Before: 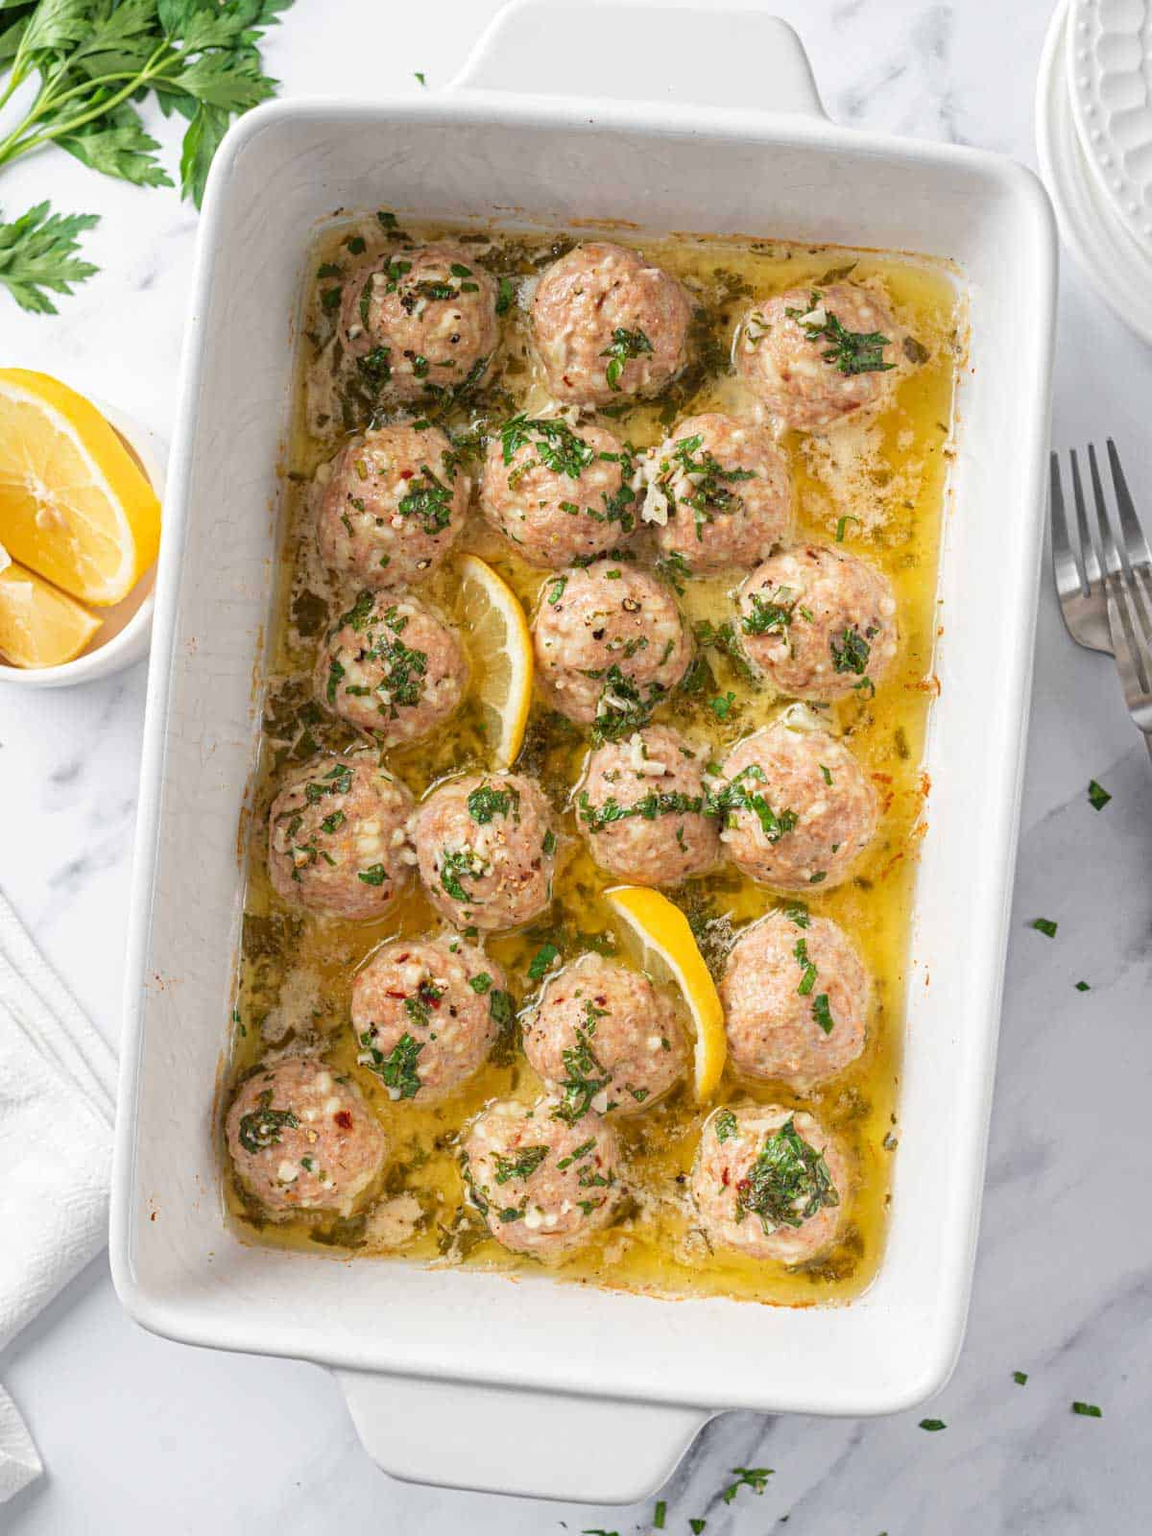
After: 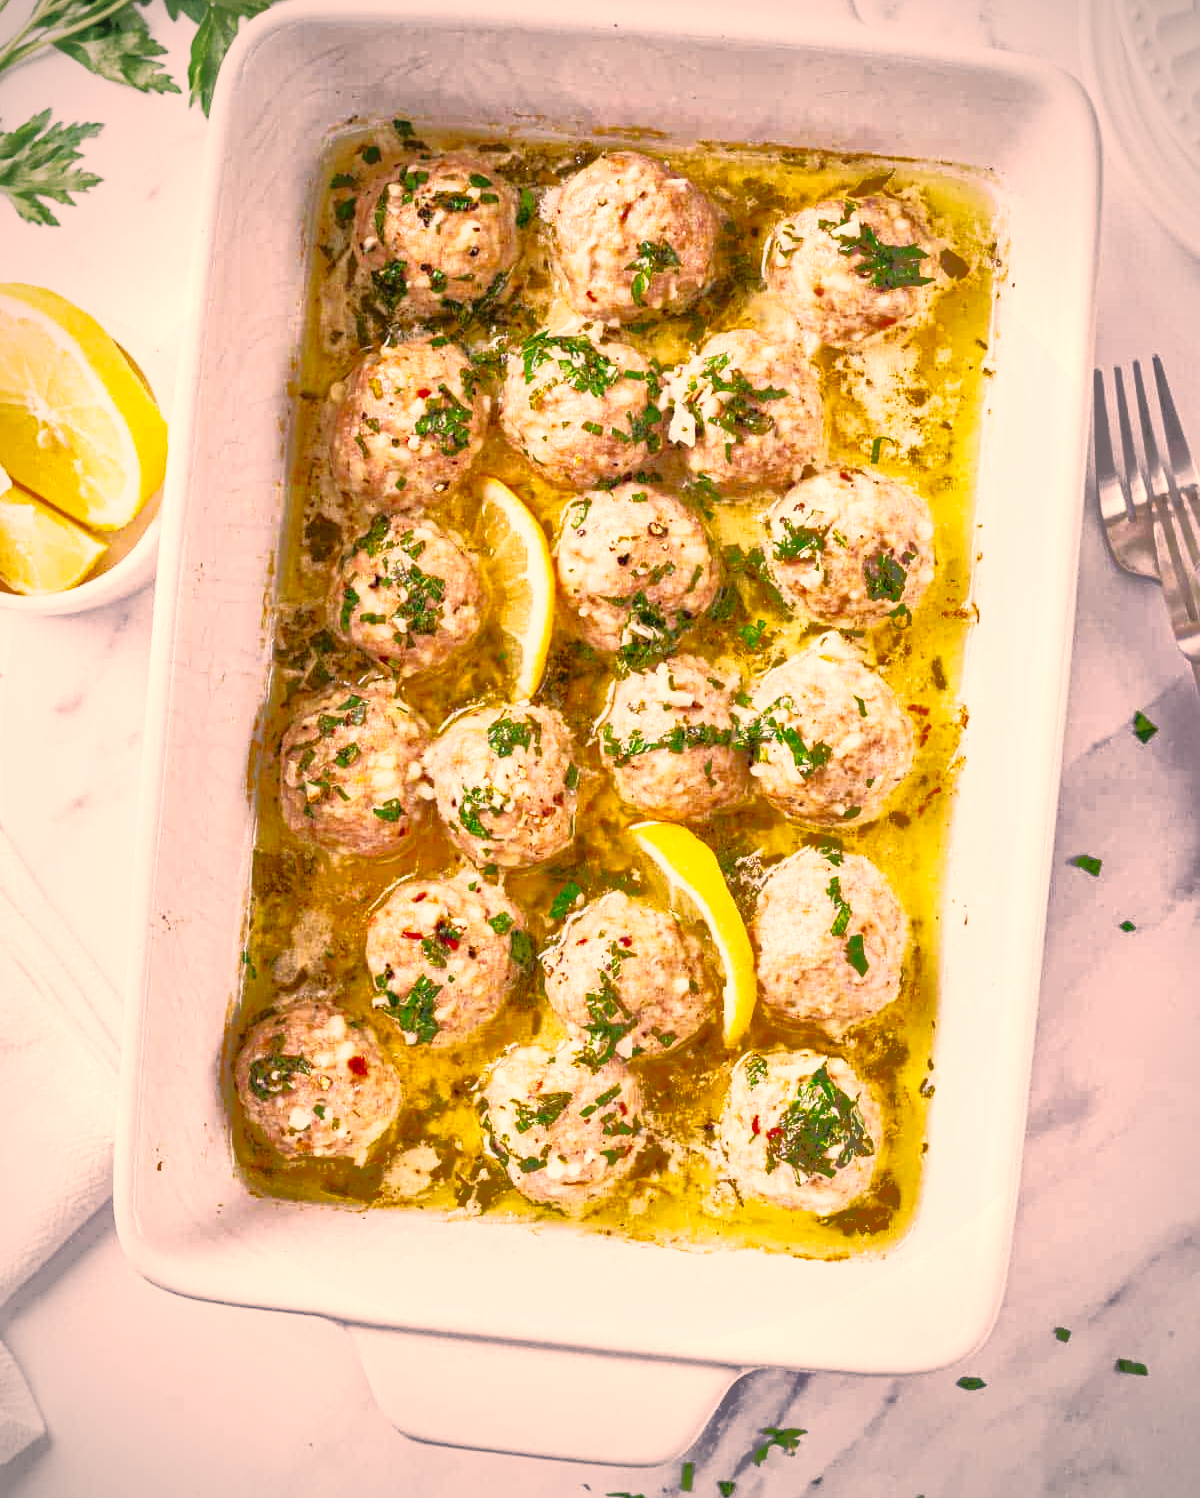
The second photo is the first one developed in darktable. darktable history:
crop and rotate: top 6.332%
shadows and highlights: shadows 40.06, highlights -59.87
base curve: curves: ch0 [(0, 0) (0.018, 0.026) (0.143, 0.37) (0.33, 0.731) (0.458, 0.853) (0.735, 0.965) (0.905, 0.986) (1, 1)], preserve colors none
local contrast: mode bilateral grid, contrast 19, coarseness 50, detail 148%, midtone range 0.2
vignetting: unbound false
color calibration: illuminant custom, x 0.368, y 0.373, temperature 4333.78 K
color correction: highlights a* 21.6, highlights b* 21.79
